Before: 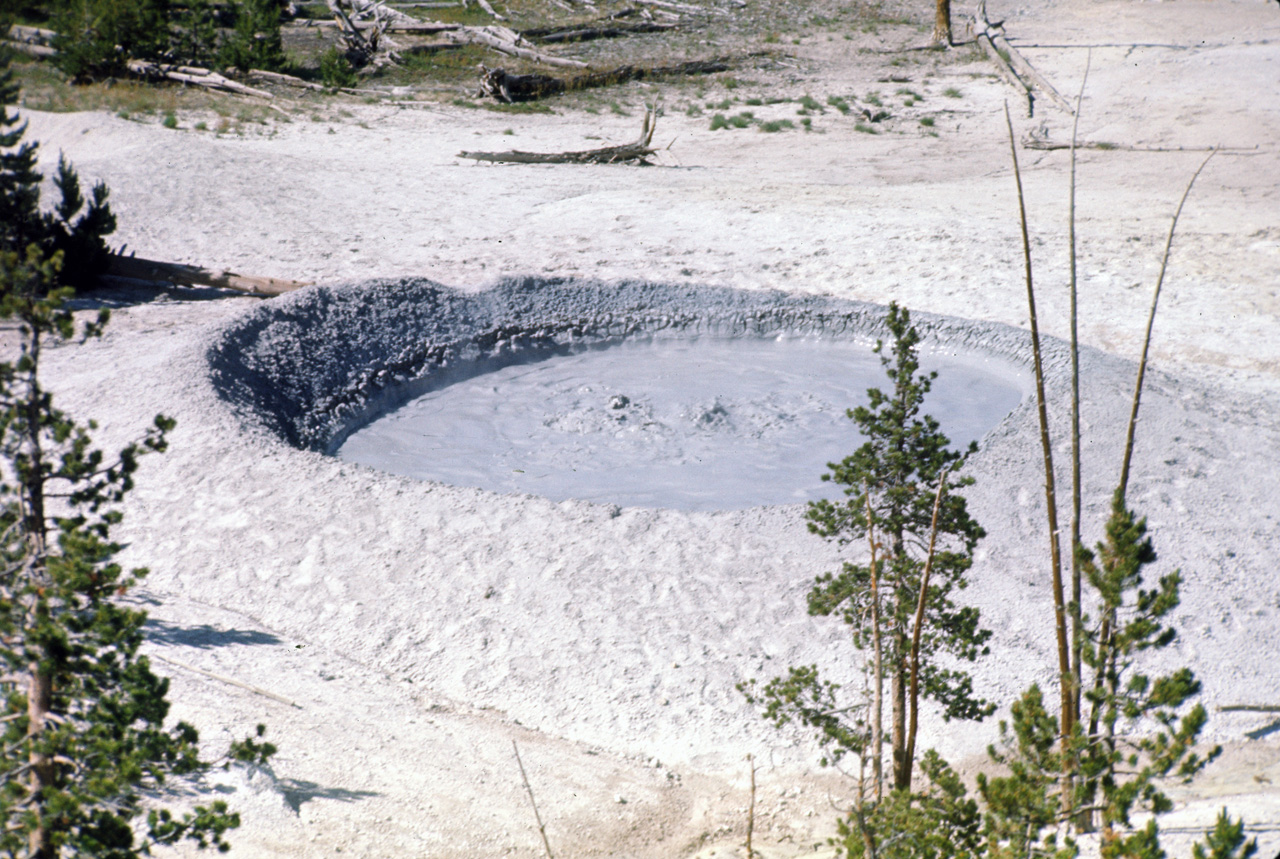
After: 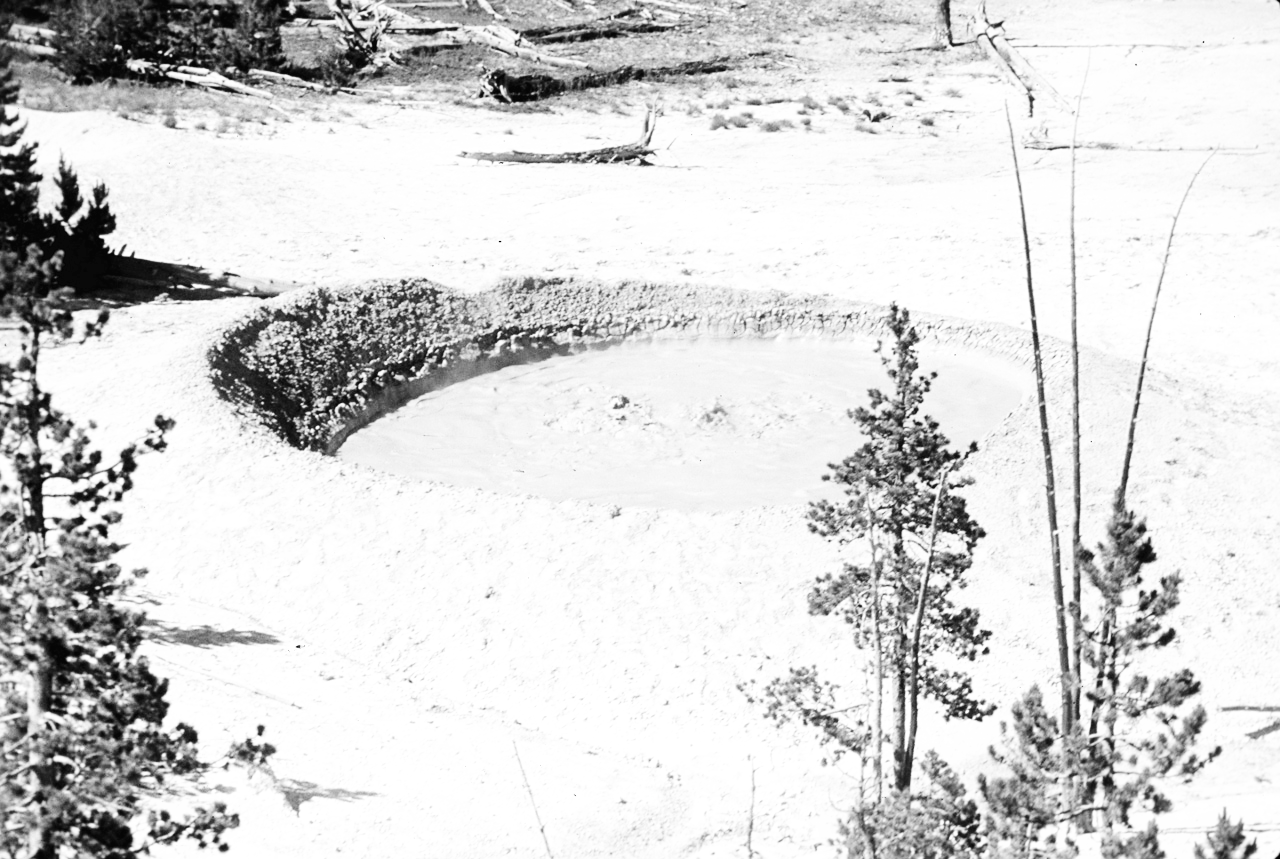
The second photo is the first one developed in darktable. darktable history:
white balance: red 1.004, blue 1.096
sharpen: amount 0.2
base curve: curves: ch0 [(0, 0.003) (0.001, 0.002) (0.006, 0.004) (0.02, 0.022) (0.048, 0.086) (0.094, 0.234) (0.162, 0.431) (0.258, 0.629) (0.385, 0.8) (0.548, 0.918) (0.751, 0.988) (1, 1)], preserve colors none
monochrome: on, module defaults
